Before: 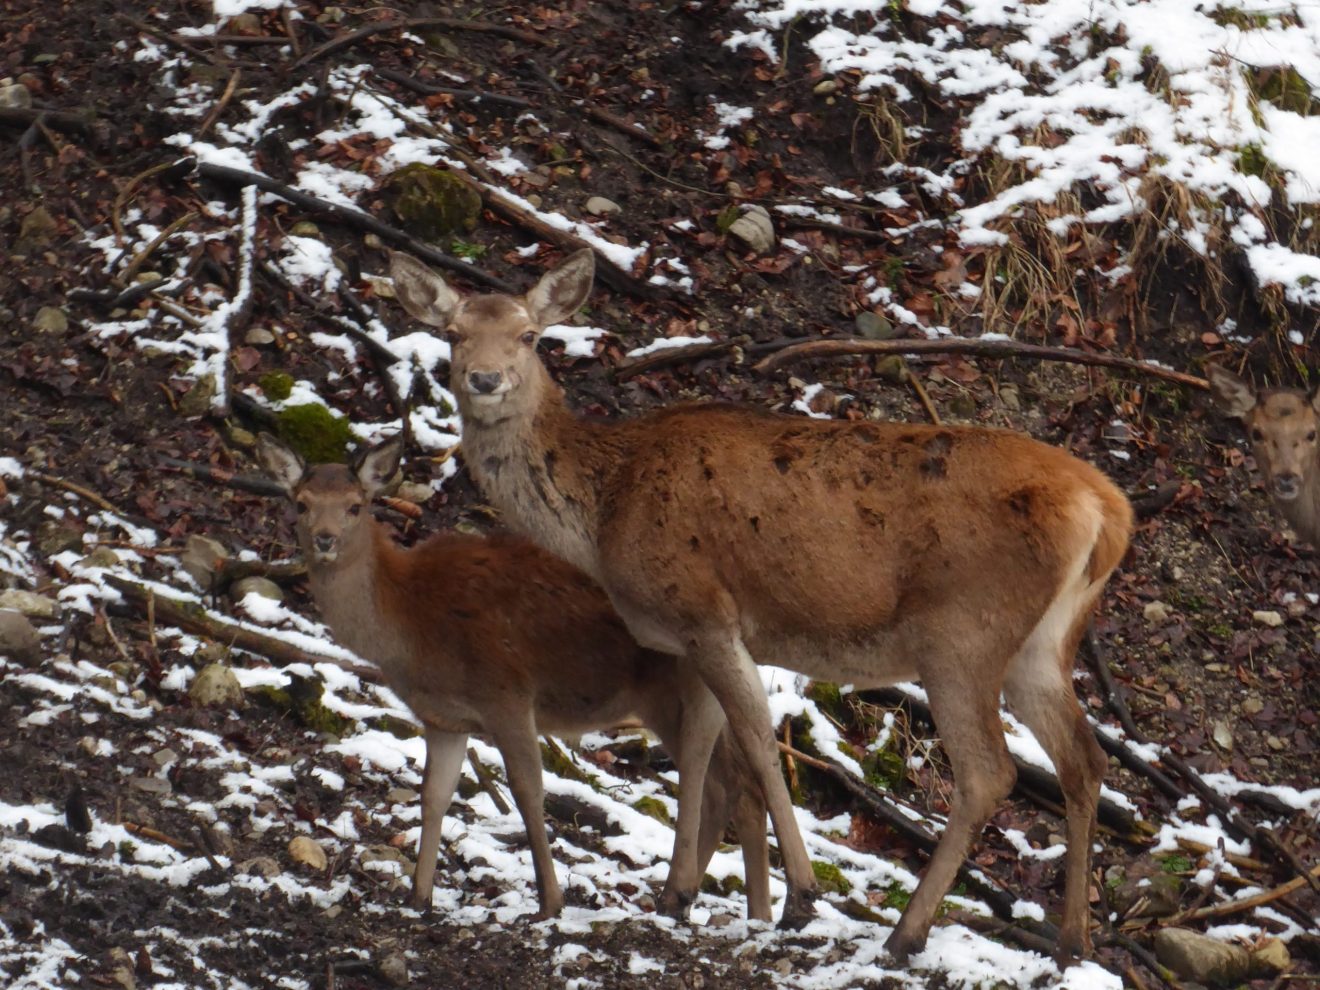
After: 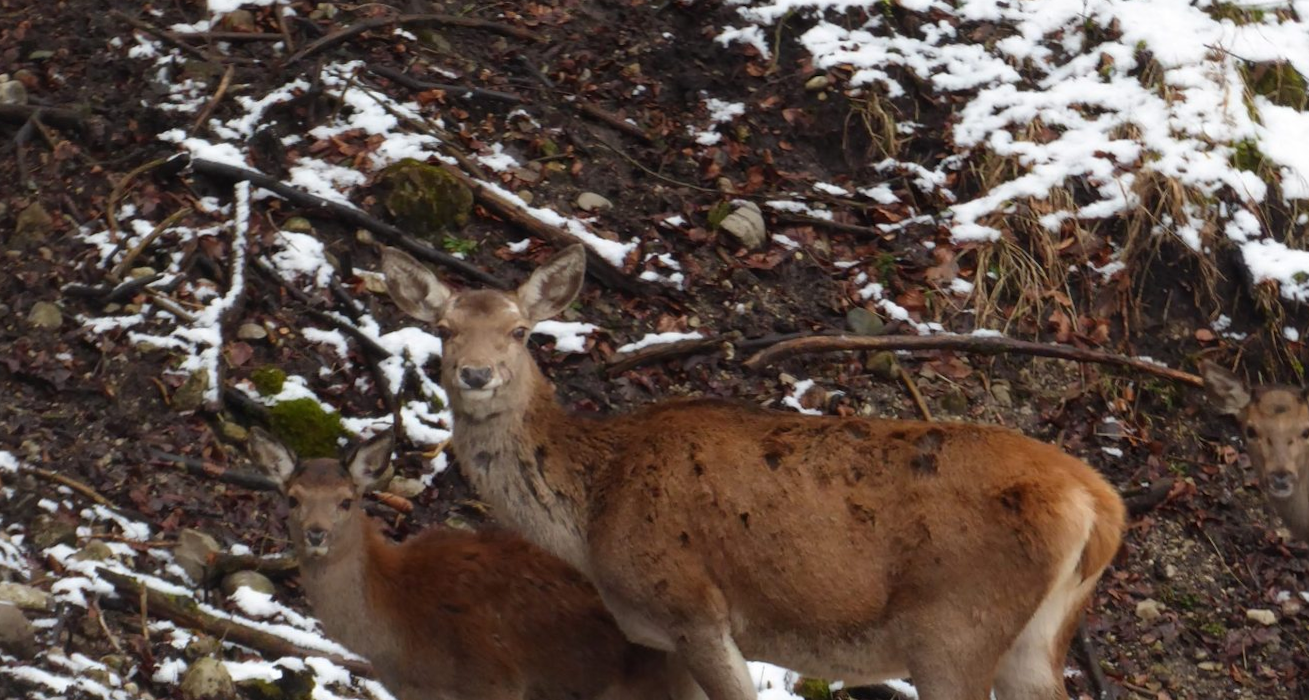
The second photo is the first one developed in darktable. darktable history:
rotate and perspective: rotation 0.192°, lens shift (horizontal) -0.015, crop left 0.005, crop right 0.996, crop top 0.006, crop bottom 0.99
crop: bottom 28.576%
